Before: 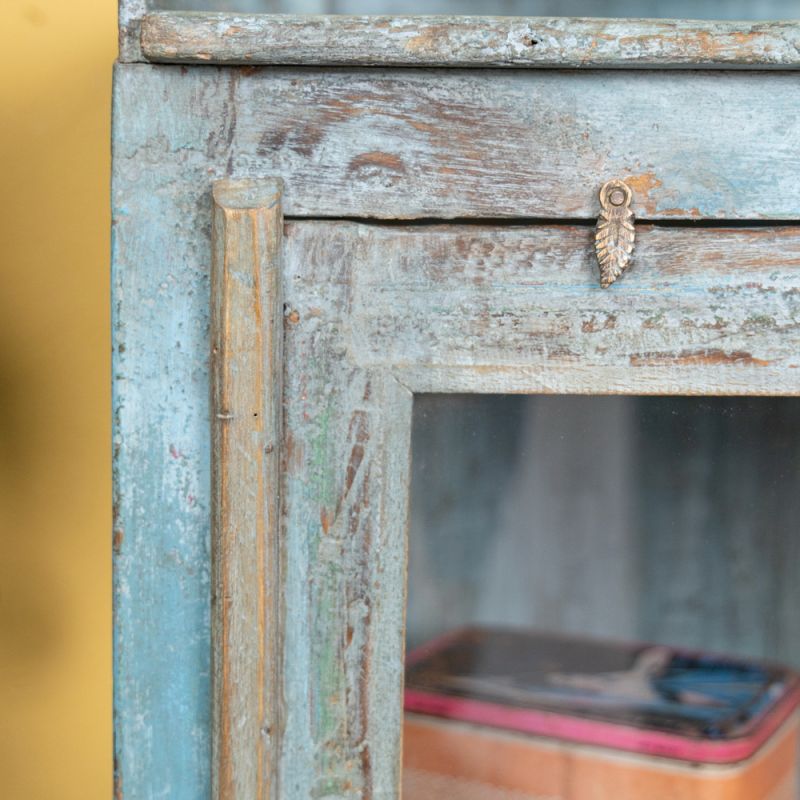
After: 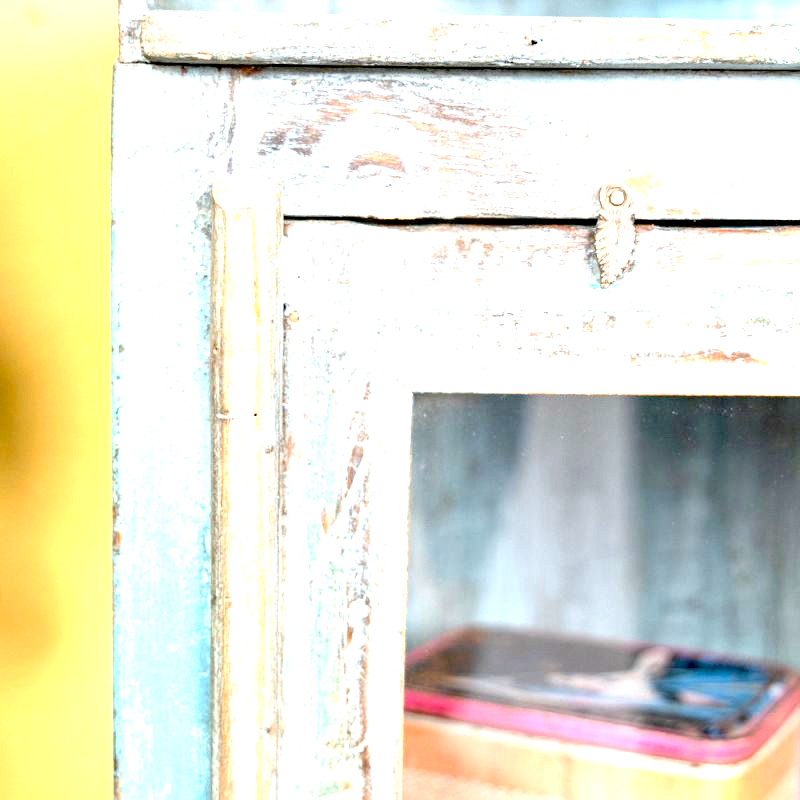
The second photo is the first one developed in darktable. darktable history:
exposure: black level correction 0.015, exposure 1.77 EV, compensate highlight preservation false
